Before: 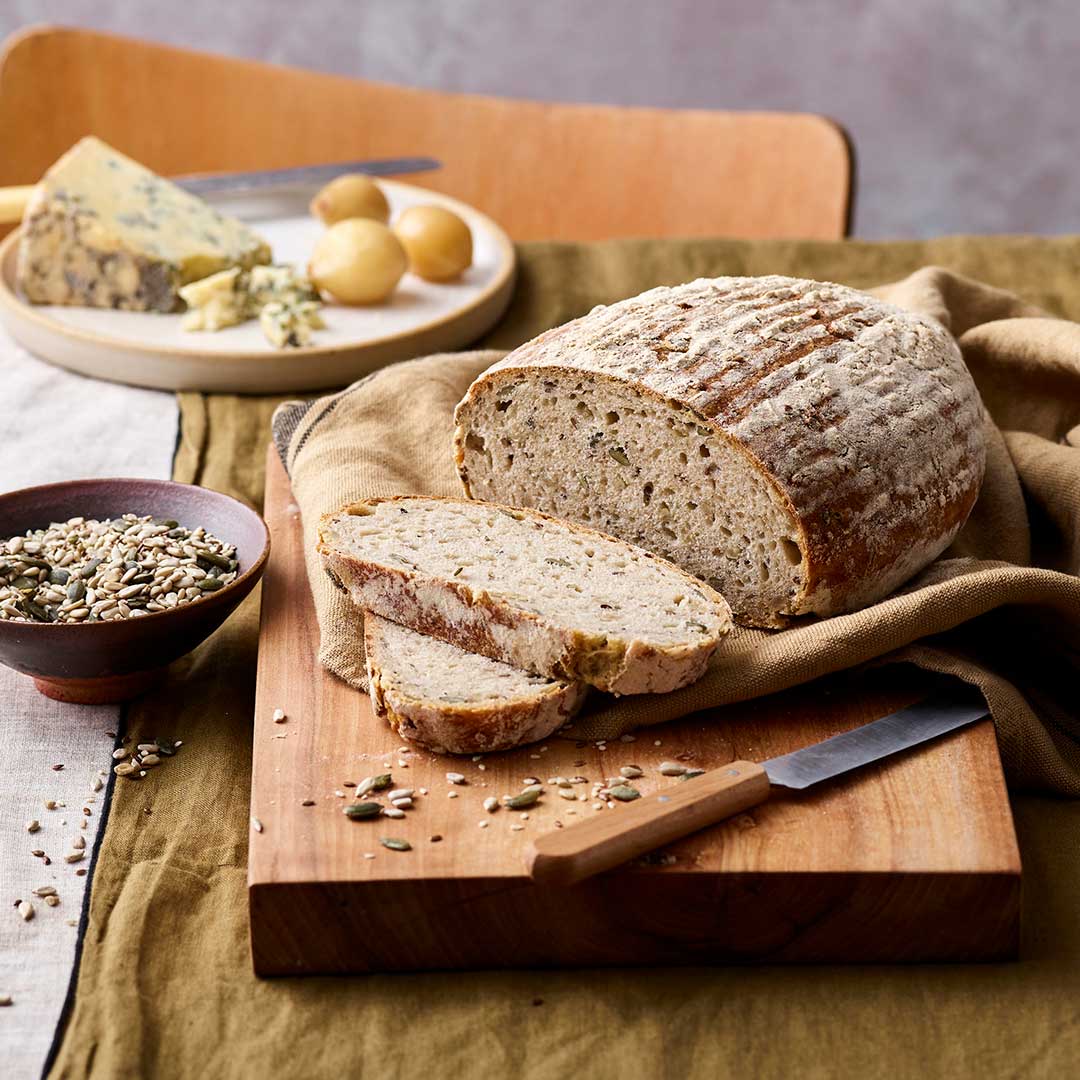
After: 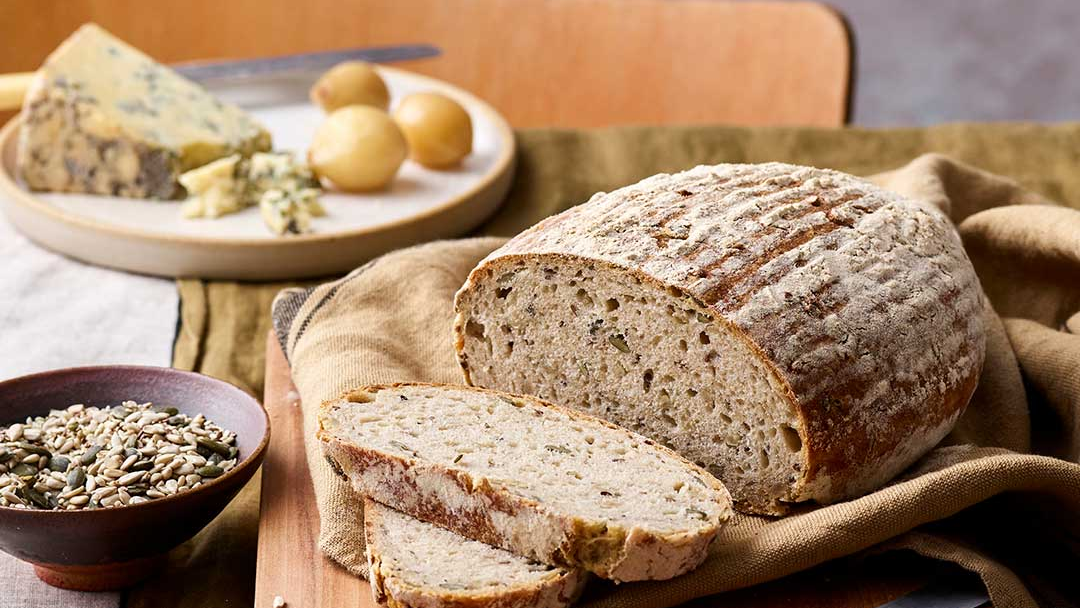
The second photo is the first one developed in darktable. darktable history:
crop and rotate: top 10.554%, bottom 33.067%
